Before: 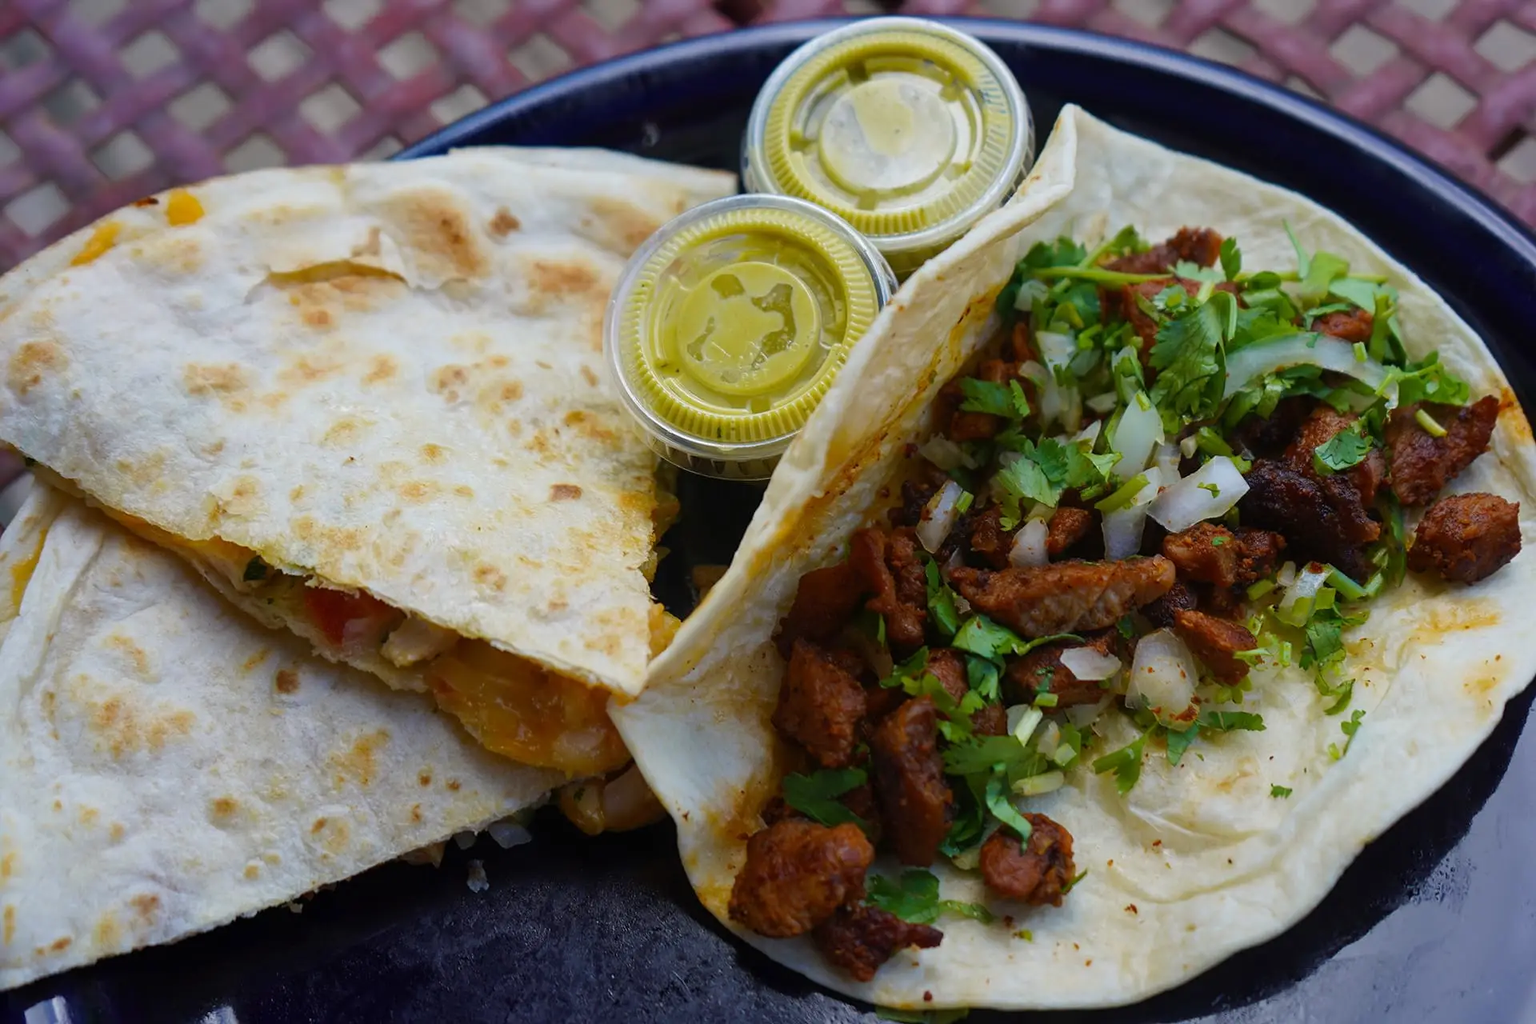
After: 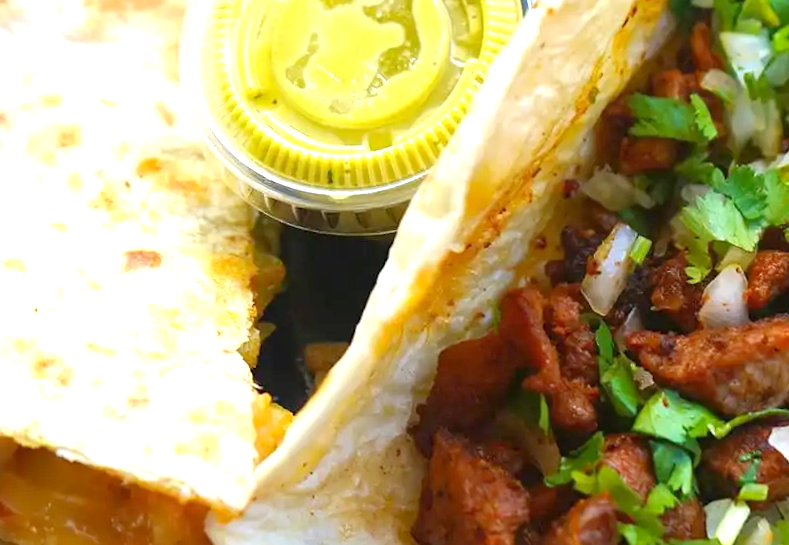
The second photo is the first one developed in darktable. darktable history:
levels: levels [0, 0.435, 0.917]
crop: left 30%, top 30%, right 30%, bottom 30%
exposure: black level correction 0, exposure 1.1 EV, compensate highlight preservation false
rotate and perspective: rotation -2.56°, automatic cropping off
